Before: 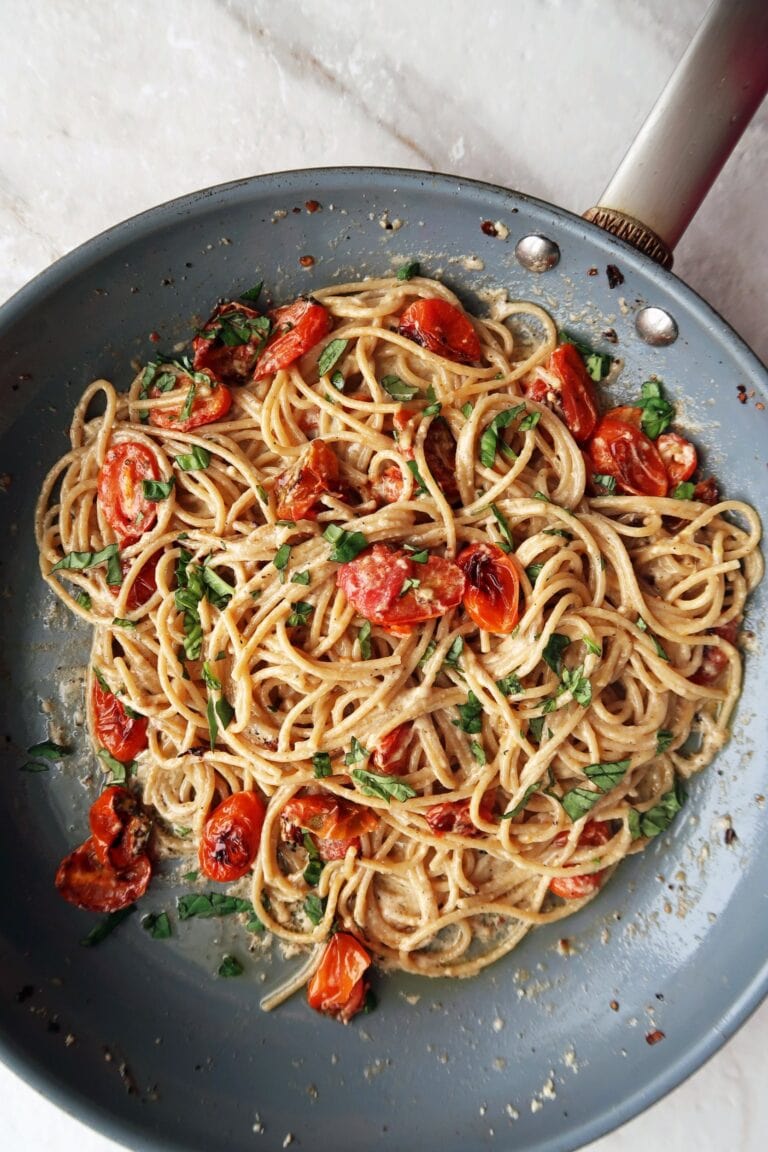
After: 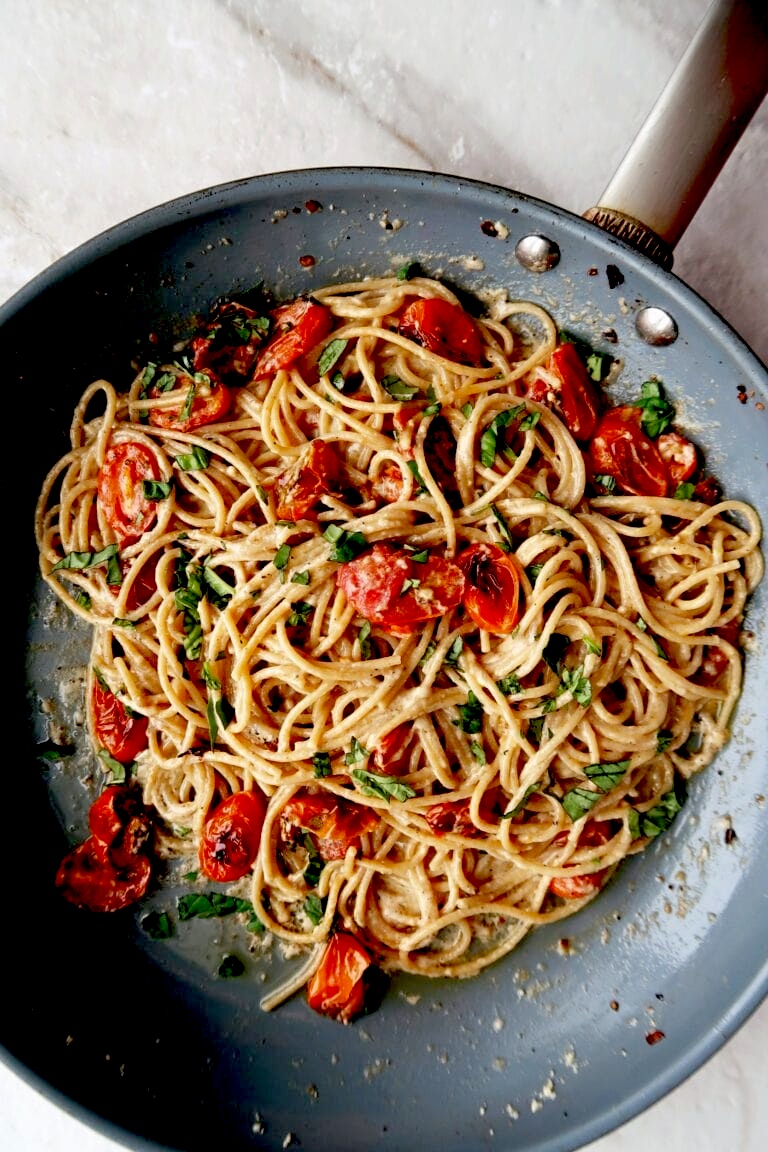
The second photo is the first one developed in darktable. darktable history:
exposure: black level correction 0.046, exposure 0.013 EV, compensate highlight preservation false
